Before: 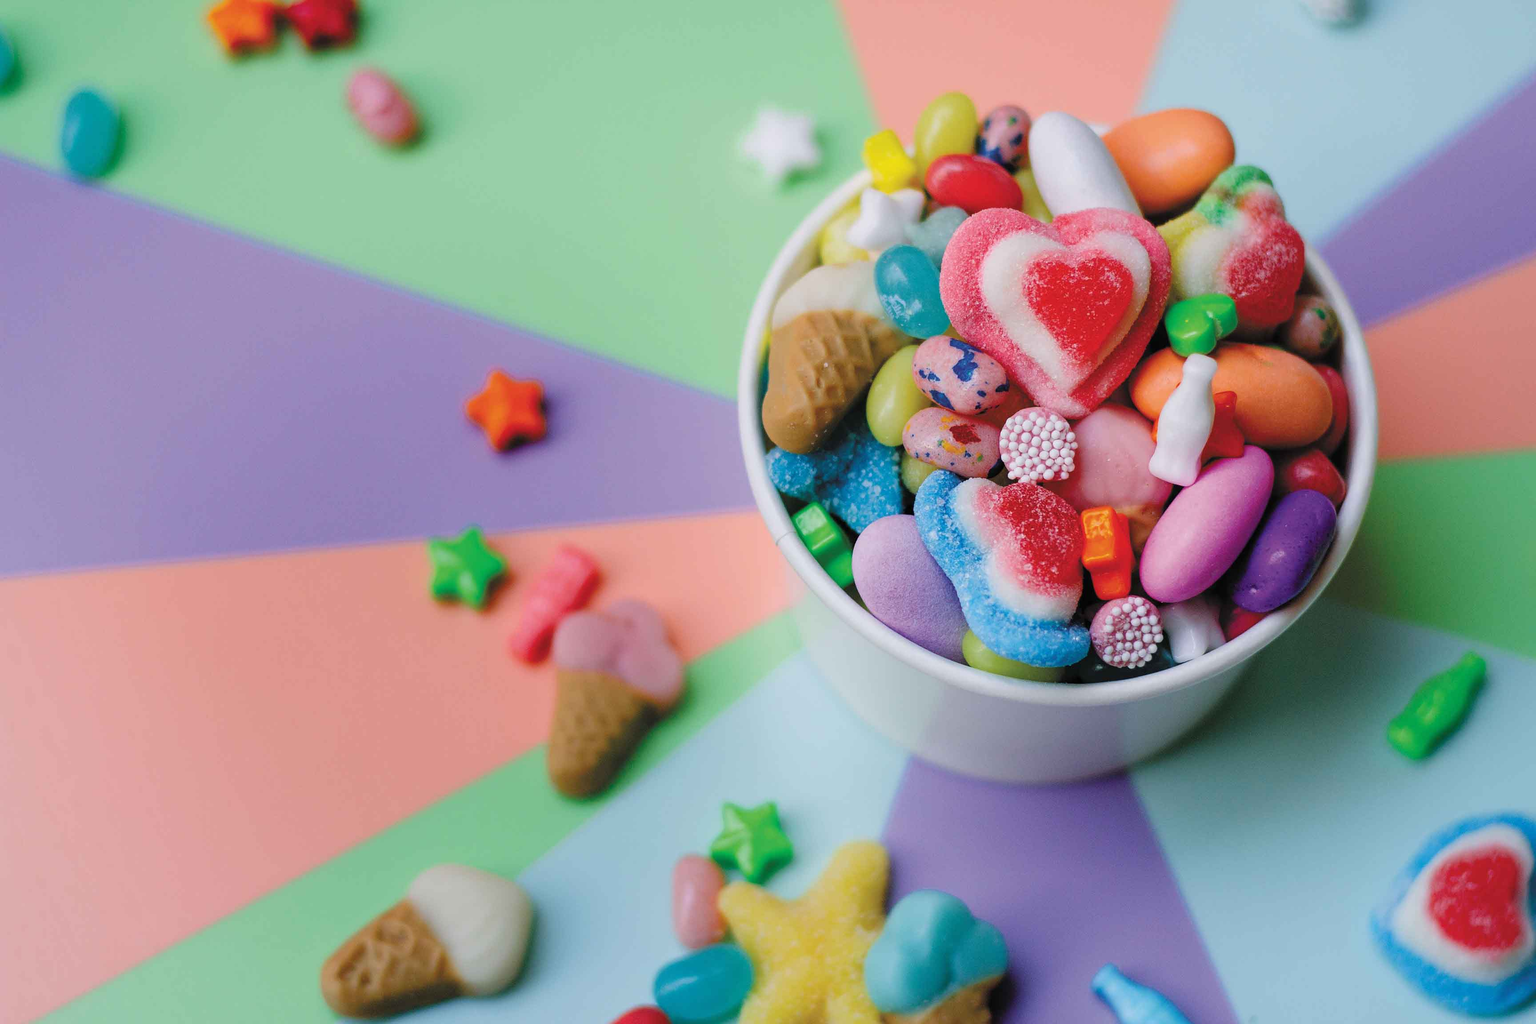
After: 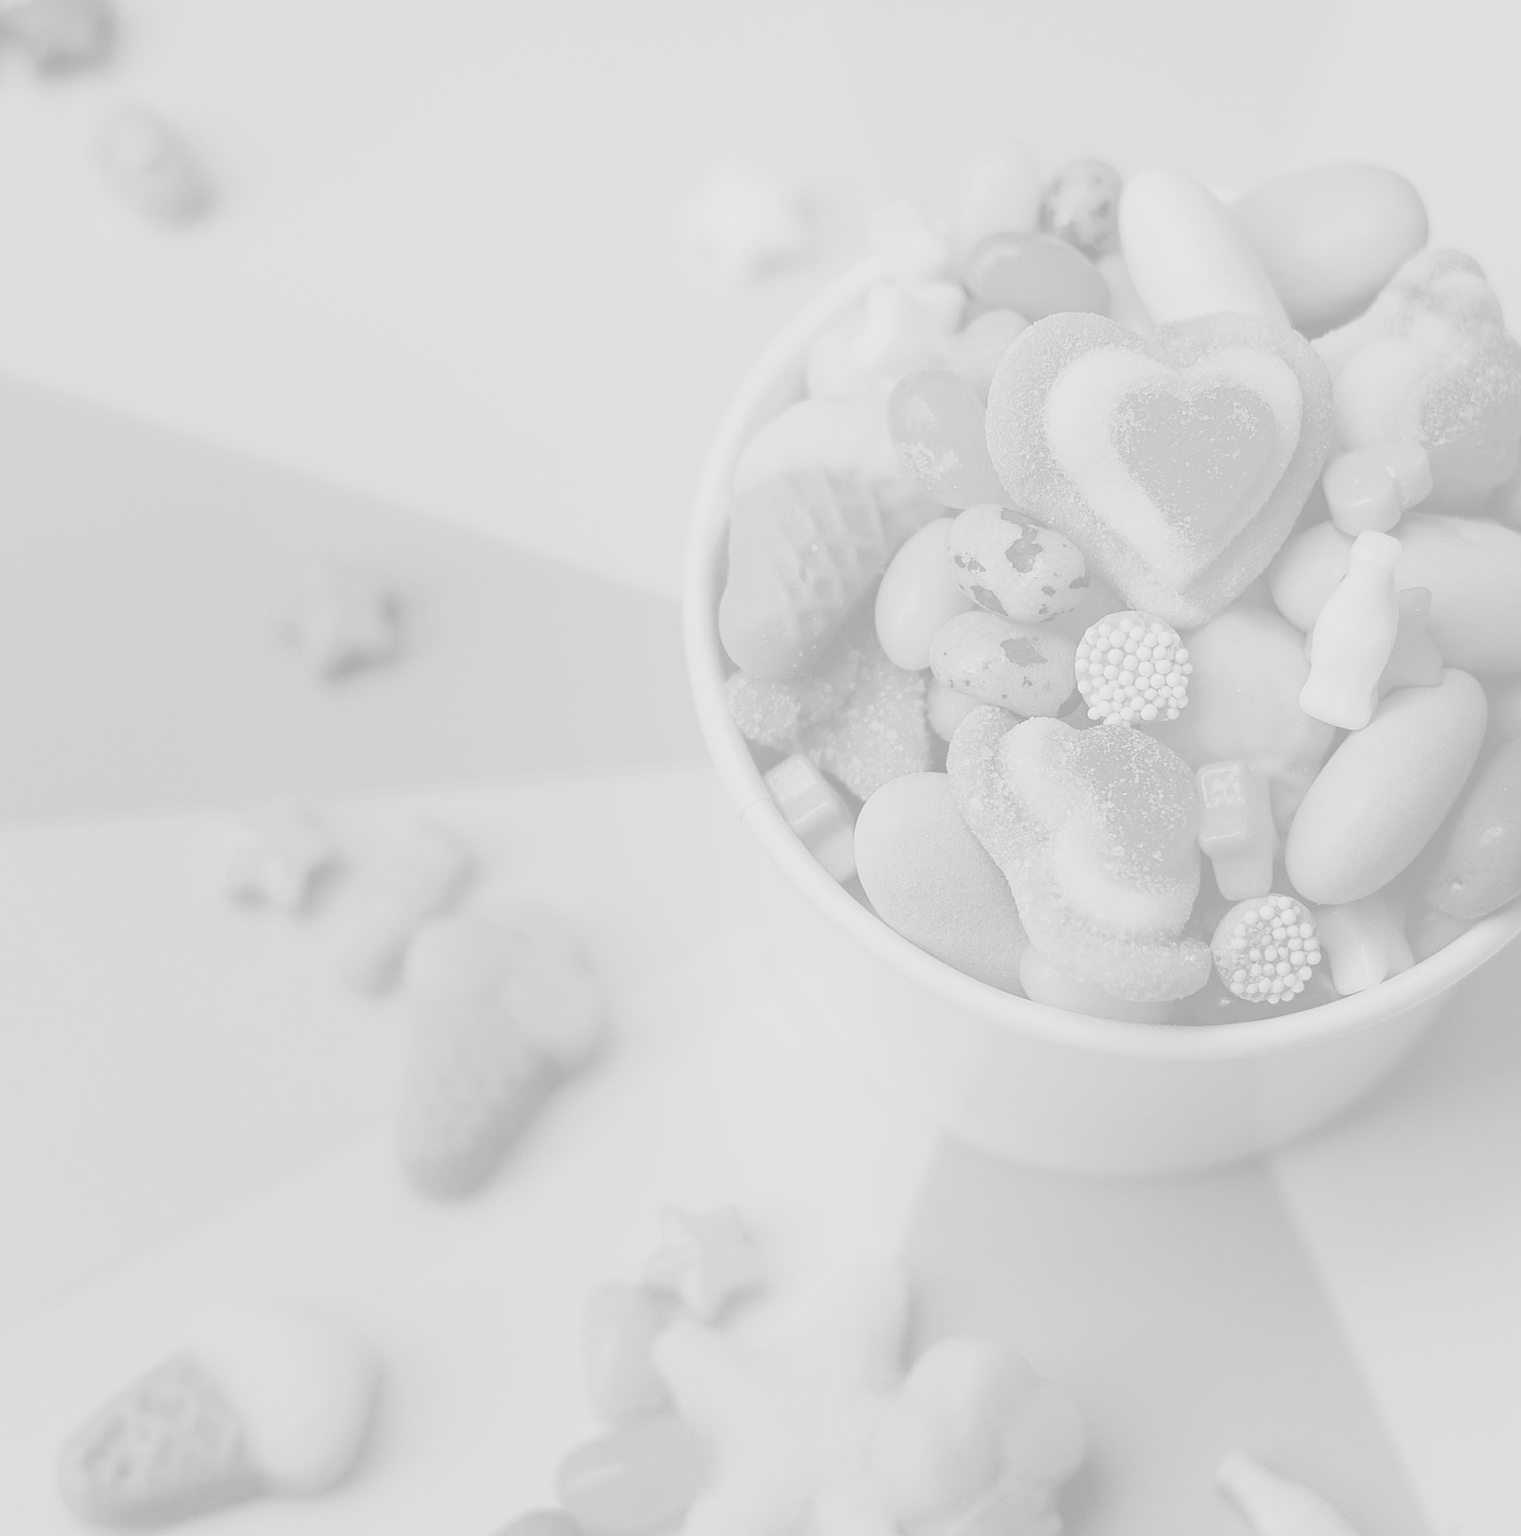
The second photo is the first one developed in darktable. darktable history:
contrast brightness saturation: contrast -0.15, brightness 0.05, saturation -0.12
monochrome: a 32, b 64, size 2.3
crop and rotate: left 18.442%, right 15.508%
sharpen: on, module defaults
colorize: hue 331.2°, saturation 75%, source mix 30.28%, lightness 70.52%, version 1
